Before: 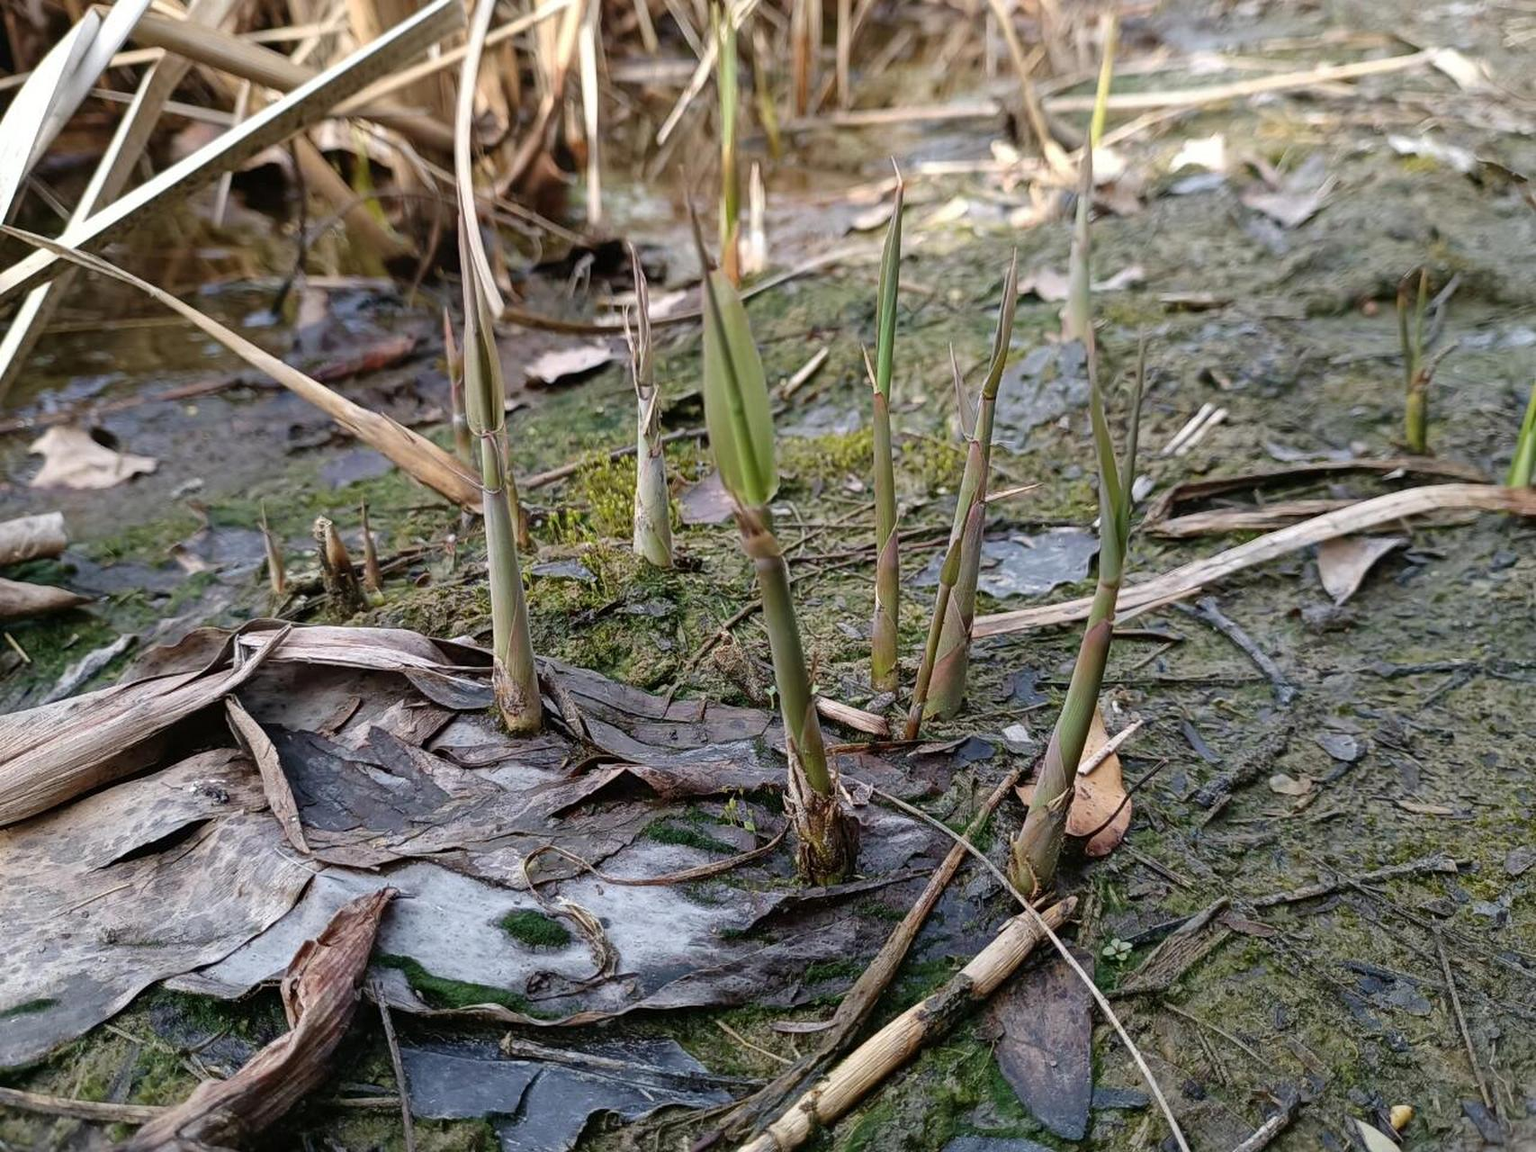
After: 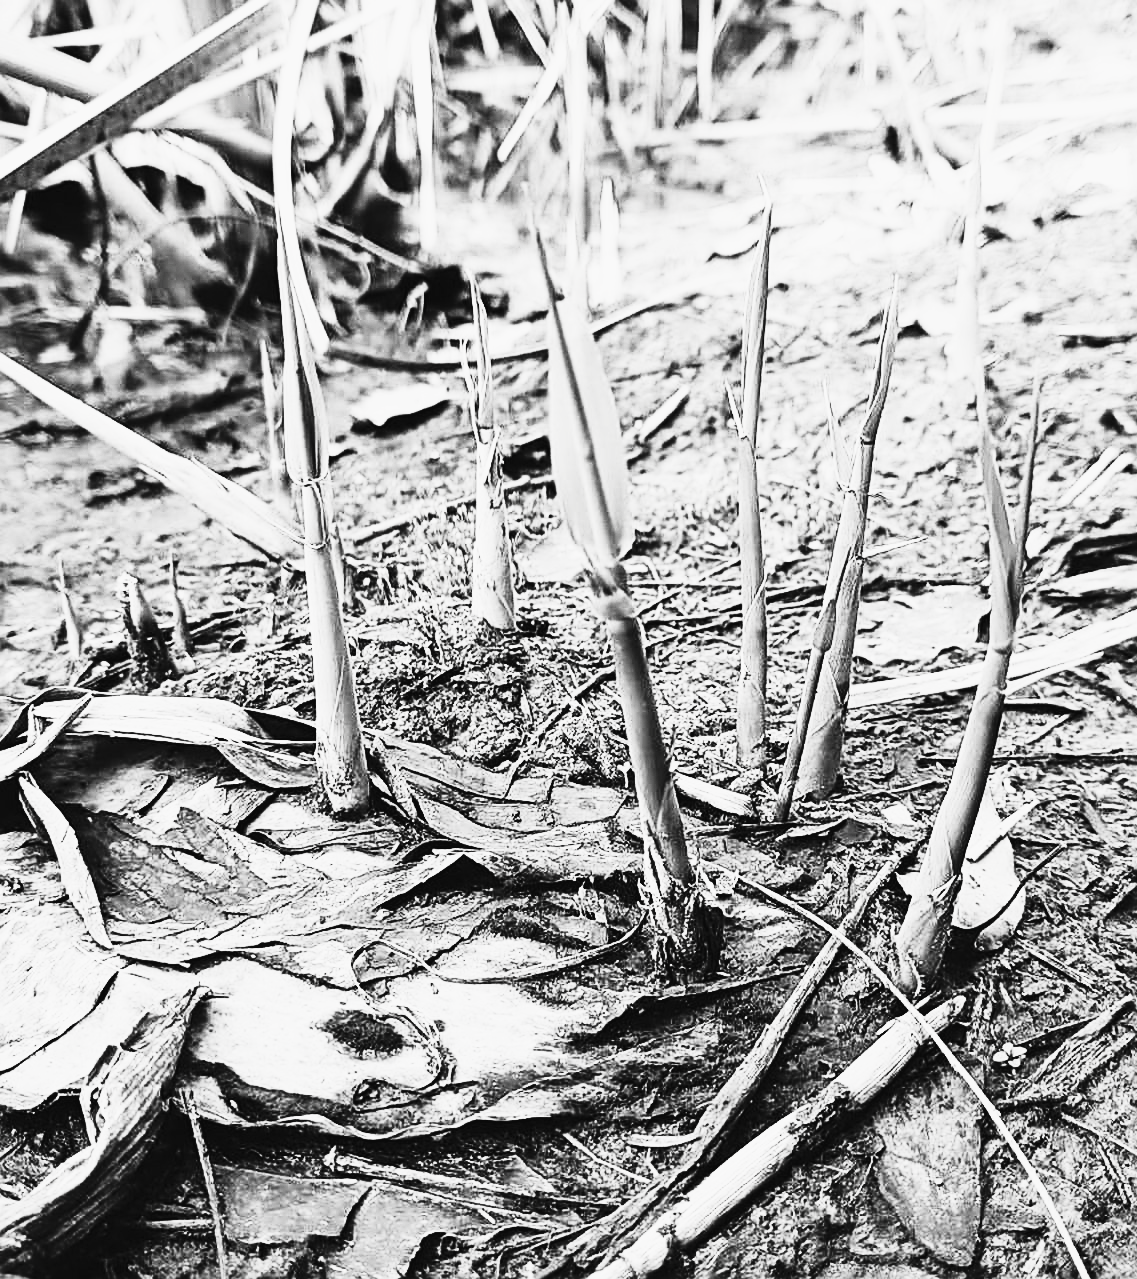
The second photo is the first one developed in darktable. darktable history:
sharpen: on, module defaults
contrast brightness saturation: contrast 0.539, brightness 0.48, saturation -0.994
crop and rotate: left 13.64%, right 19.747%
tone curve: curves: ch0 [(0.003, 0.029) (0.037, 0.036) (0.149, 0.117) (0.297, 0.318) (0.422, 0.474) (0.531, 0.6) (0.743, 0.809) (0.877, 0.901) (1, 0.98)]; ch1 [(0, 0) (0.305, 0.325) (0.453, 0.437) (0.482, 0.479) (0.501, 0.5) (0.506, 0.503) (0.567, 0.572) (0.605, 0.608) (0.668, 0.69) (1, 1)]; ch2 [(0, 0) (0.313, 0.306) (0.4, 0.399) (0.45, 0.48) (0.499, 0.502) (0.512, 0.523) (0.57, 0.595) (0.653, 0.662) (1, 1)], preserve colors none
base curve: curves: ch0 [(0, 0) (0.036, 0.025) (0.121, 0.166) (0.206, 0.329) (0.605, 0.79) (1, 1)], preserve colors none
